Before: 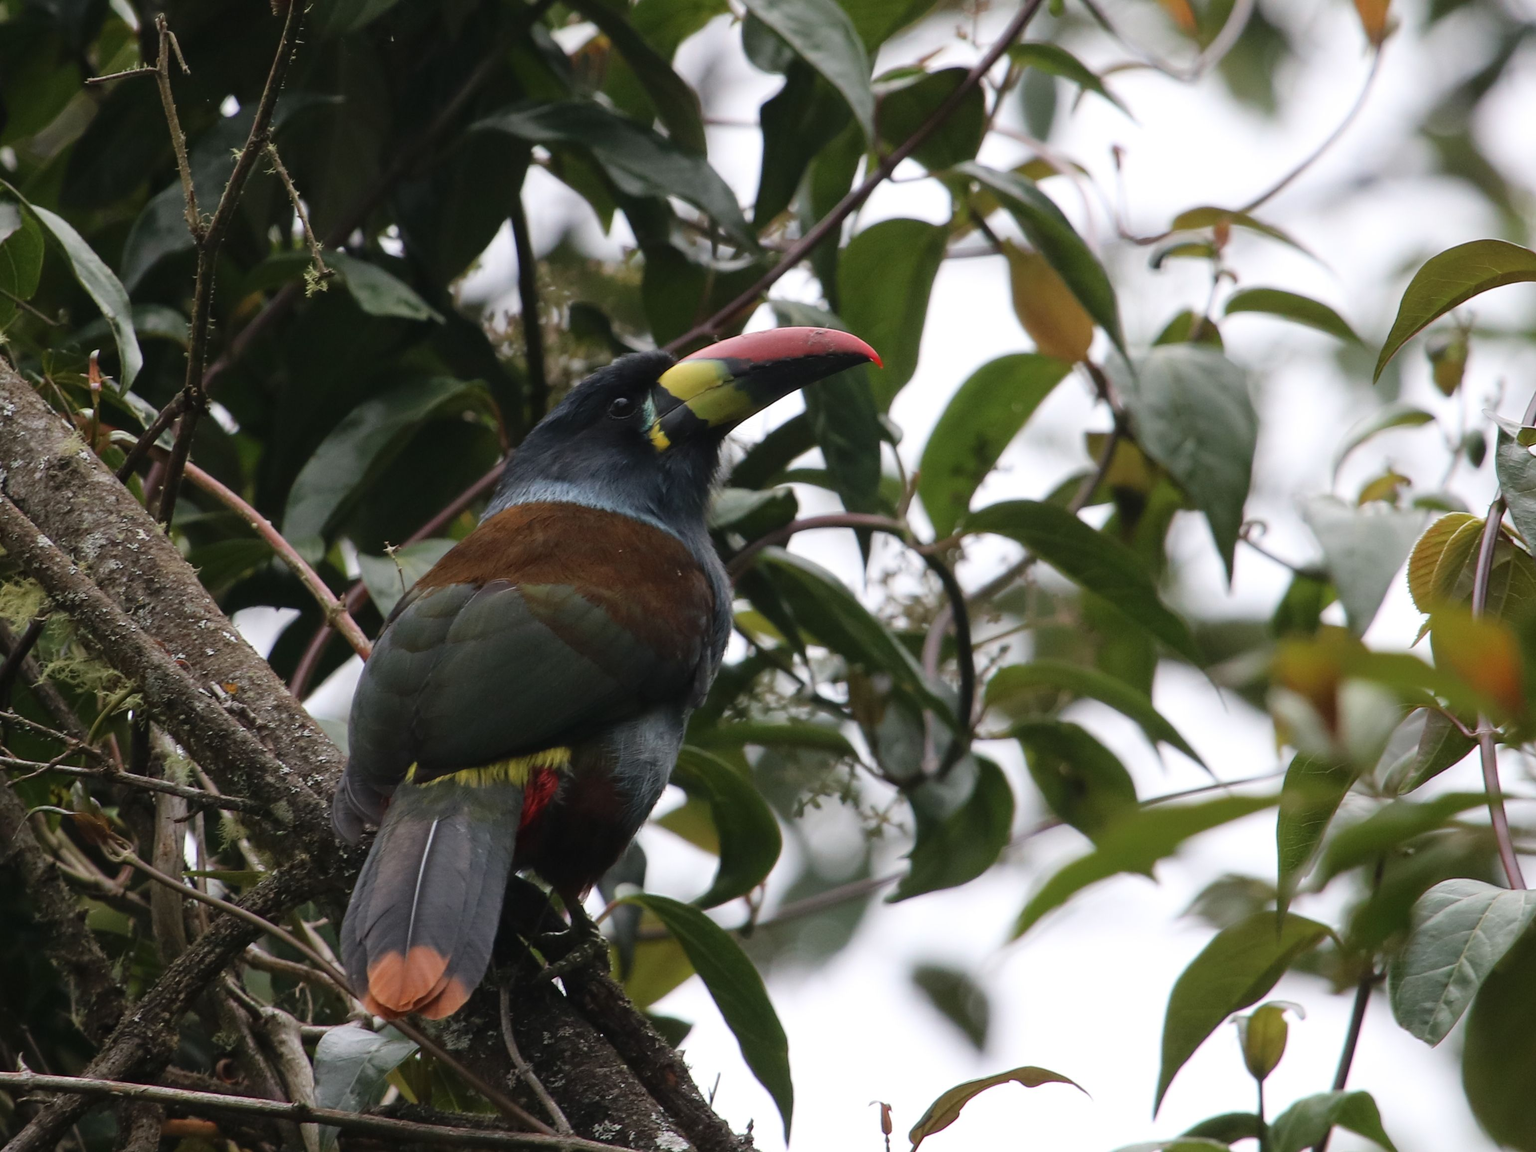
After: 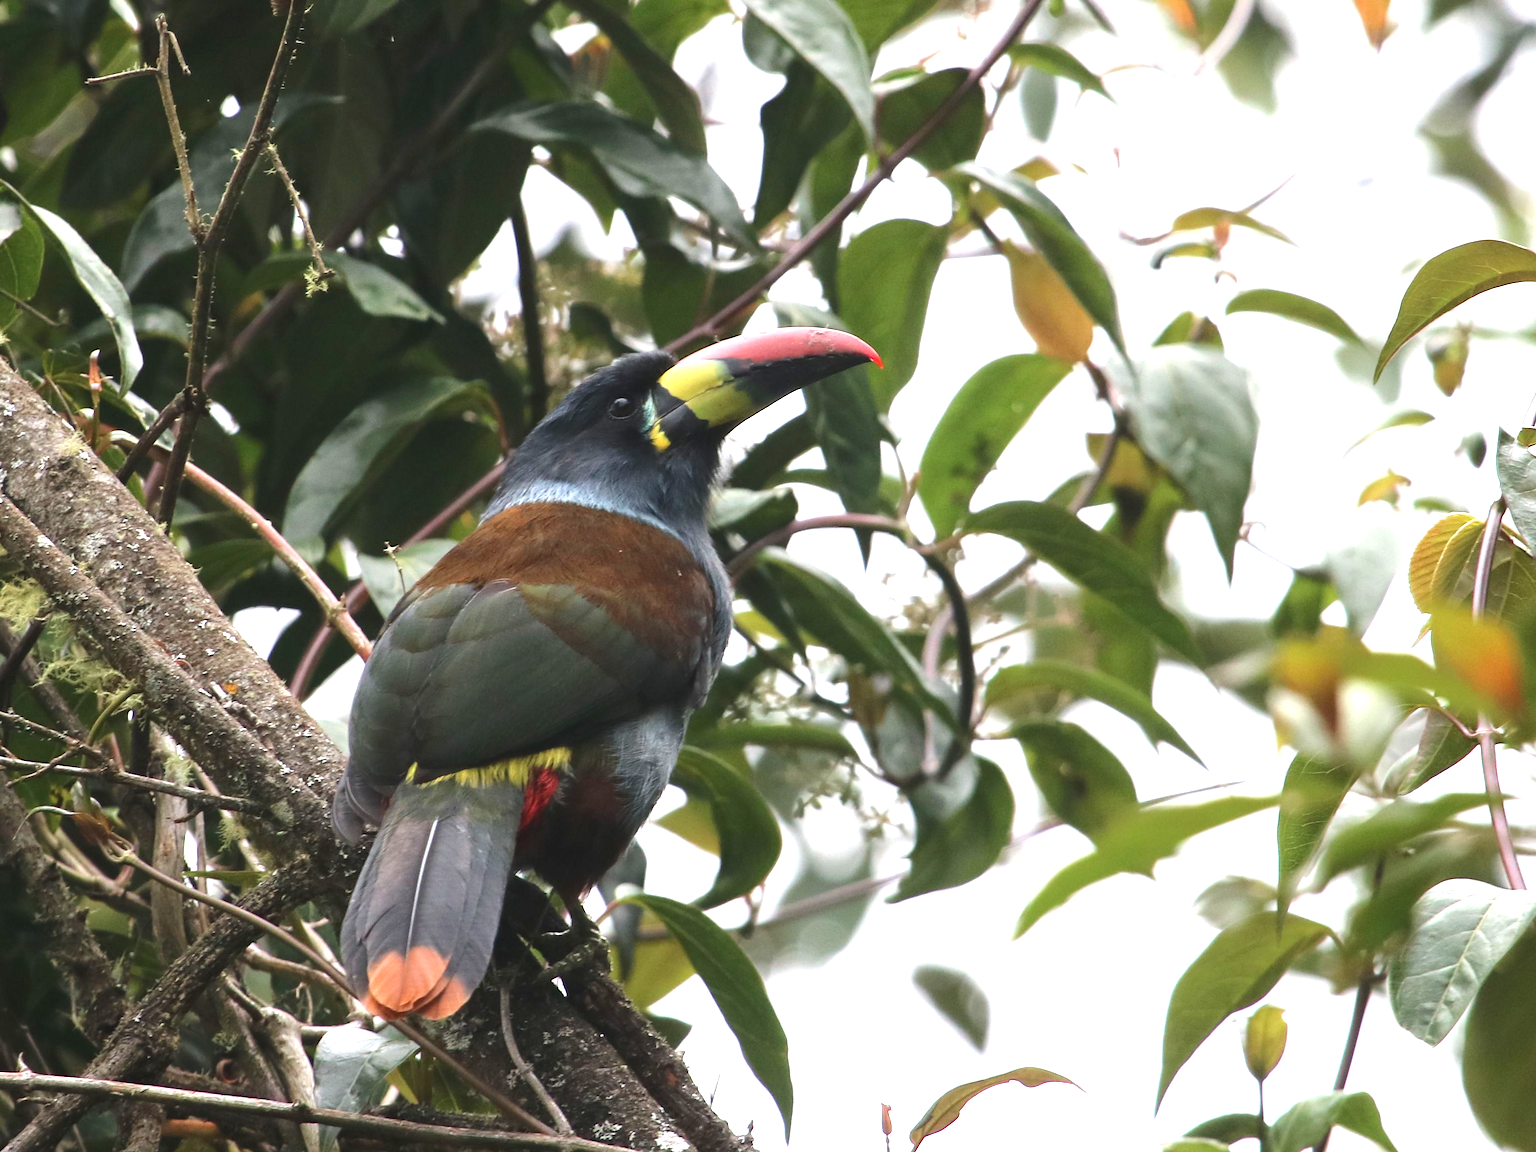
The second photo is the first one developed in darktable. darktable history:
exposure: black level correction 0, exposure 1.445 EV, compensate highlight preservation false
